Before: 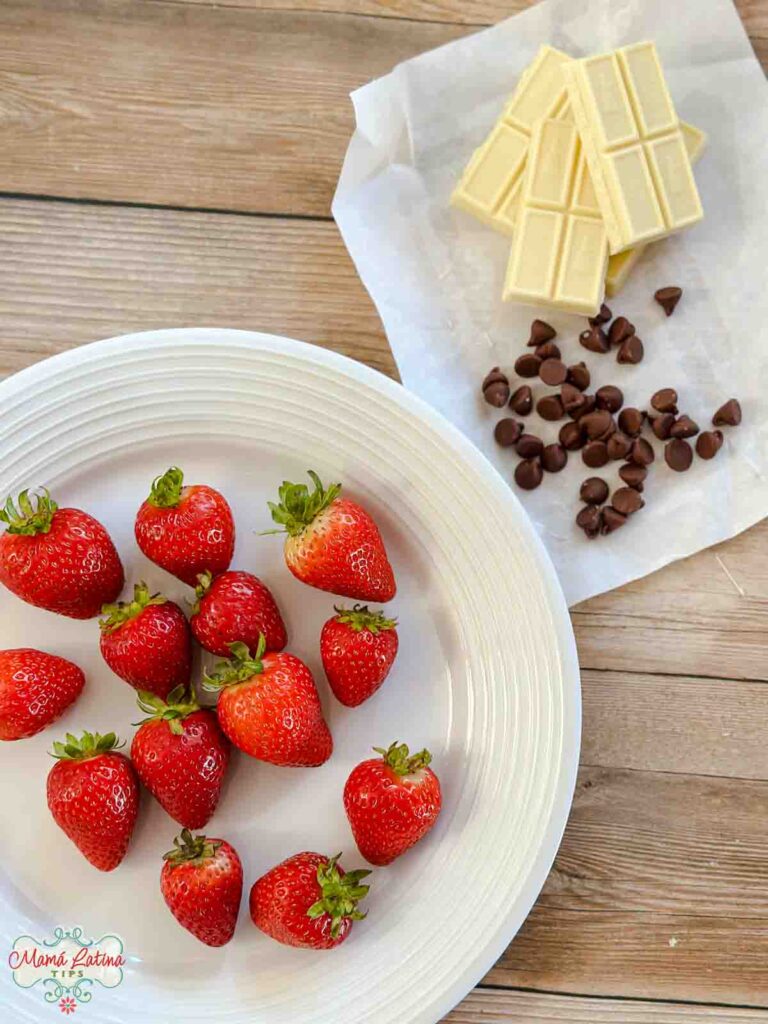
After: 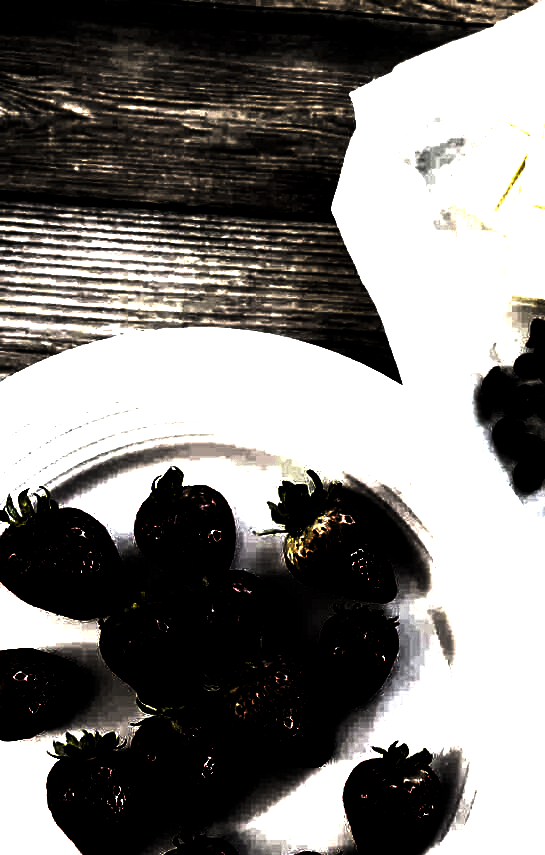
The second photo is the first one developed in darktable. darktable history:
crop: right 28.94%, bottom 16.438%
exposure: black level correction 0, exposure 1 EV, compensate highlight preservation false
levels: levels [0.721, 0.937, 0.997]
color balance rgb: perceptual saturation grading › global saturation 25.779%
